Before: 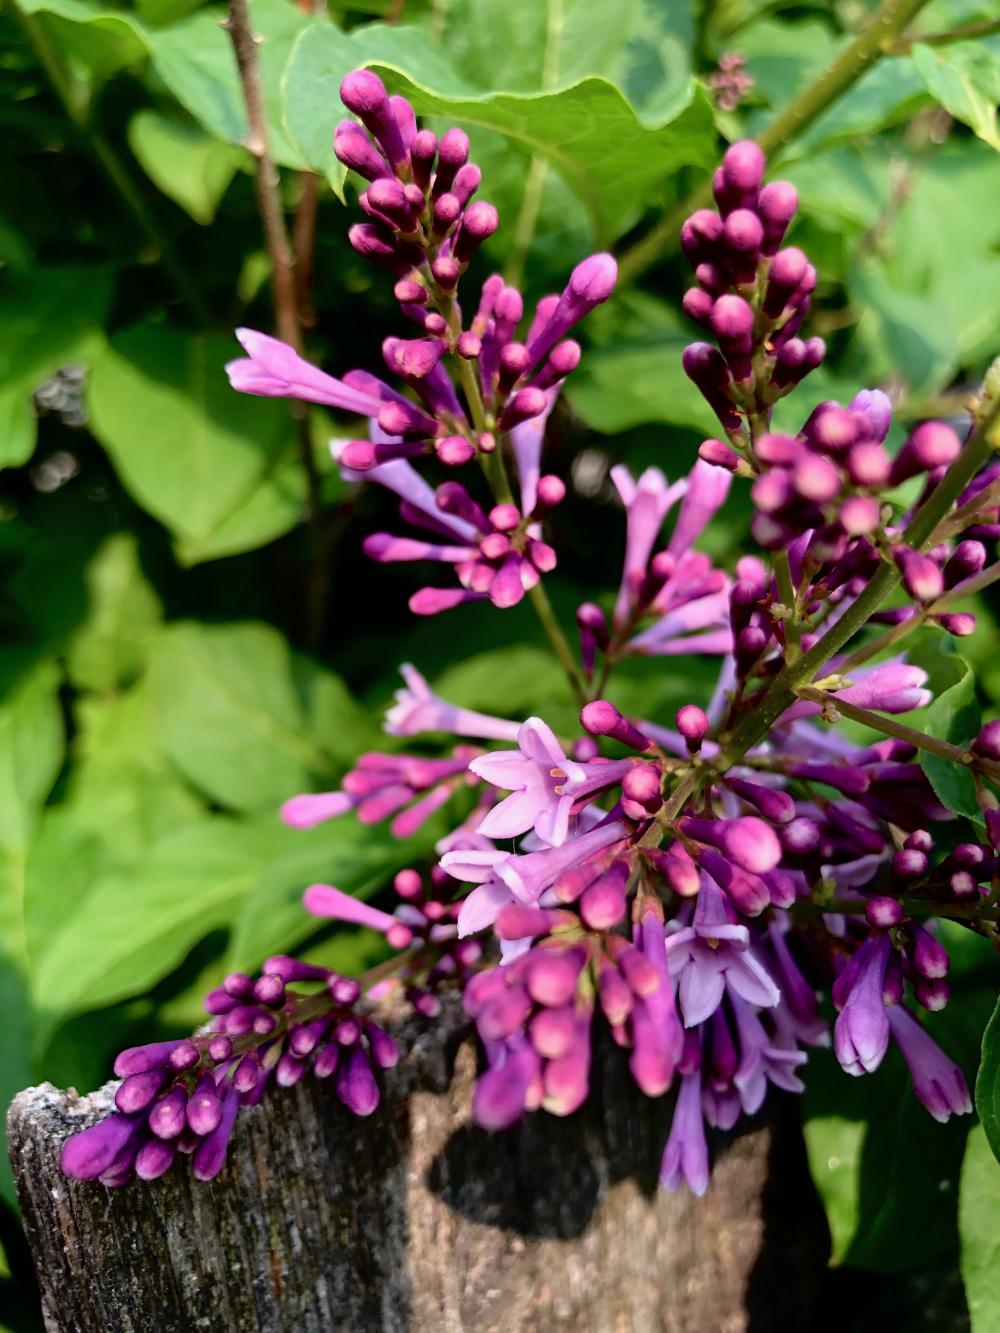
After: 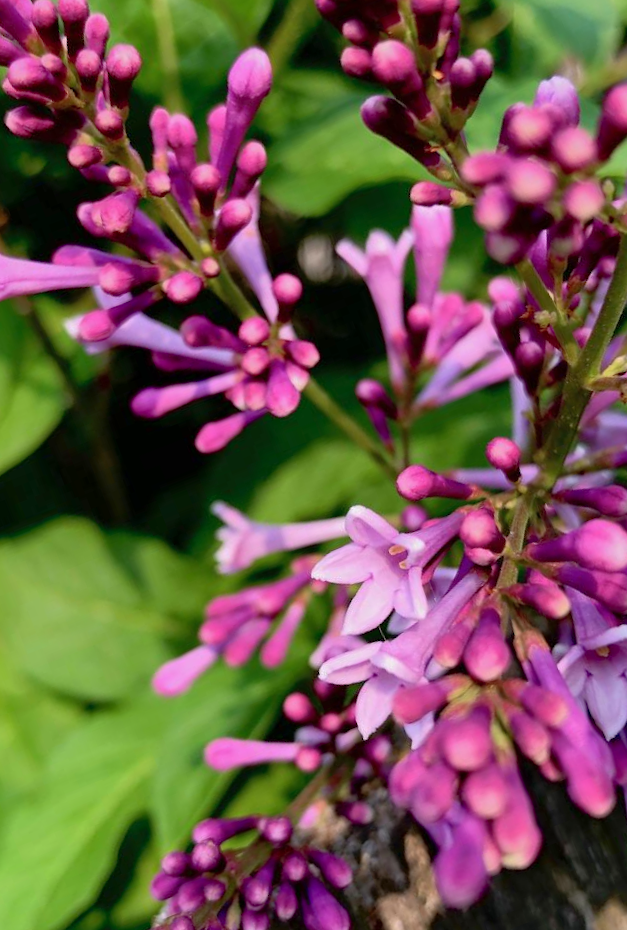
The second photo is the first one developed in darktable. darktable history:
crop and rotate: angle 21.33°, left 6.982%, right 4.077%, bottom 1.162%
shadows and highlights: on, module defaults
